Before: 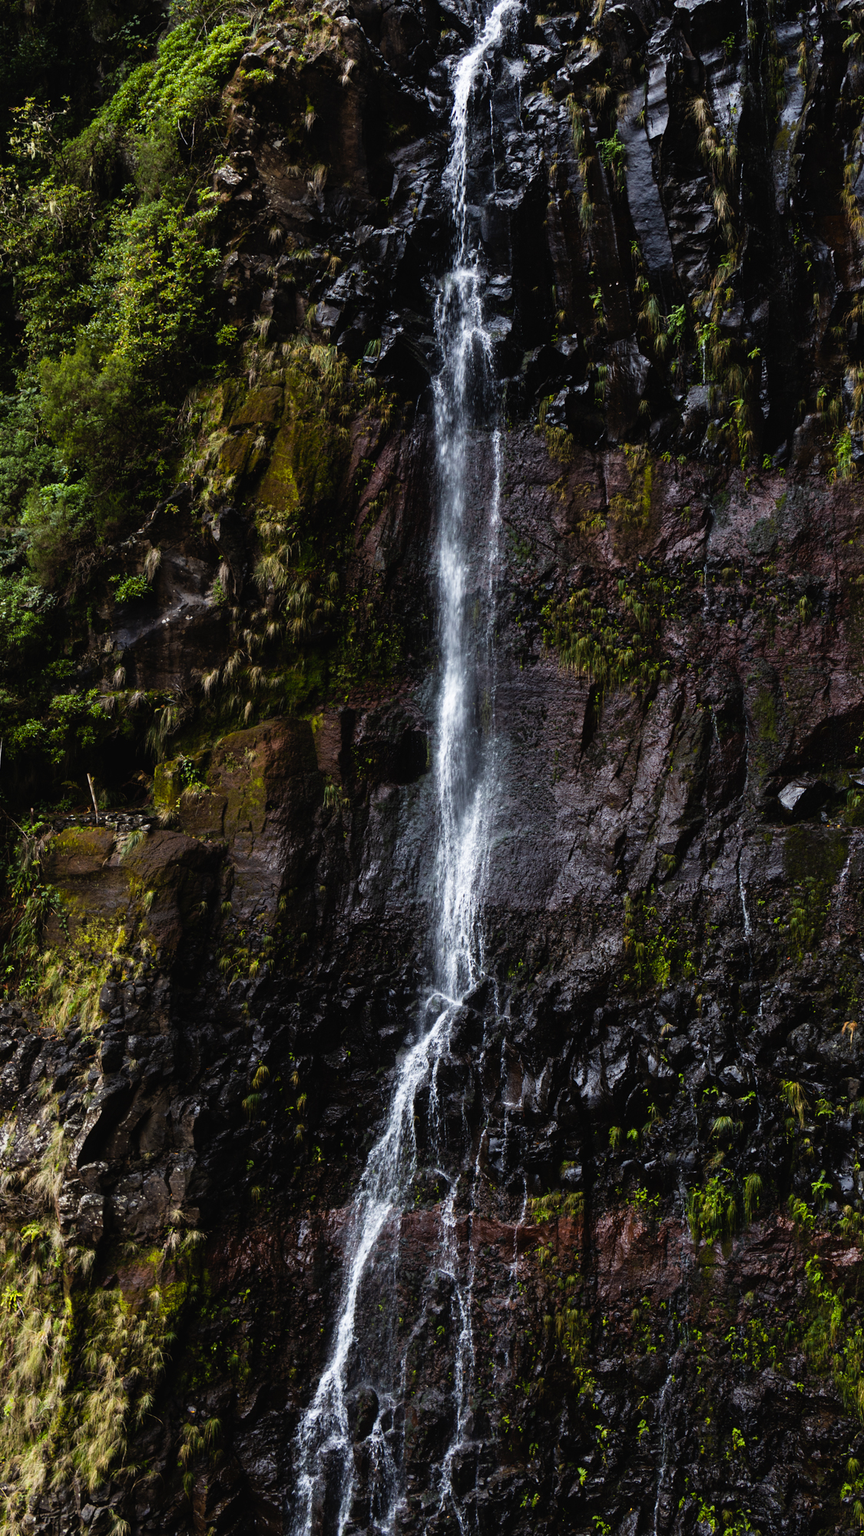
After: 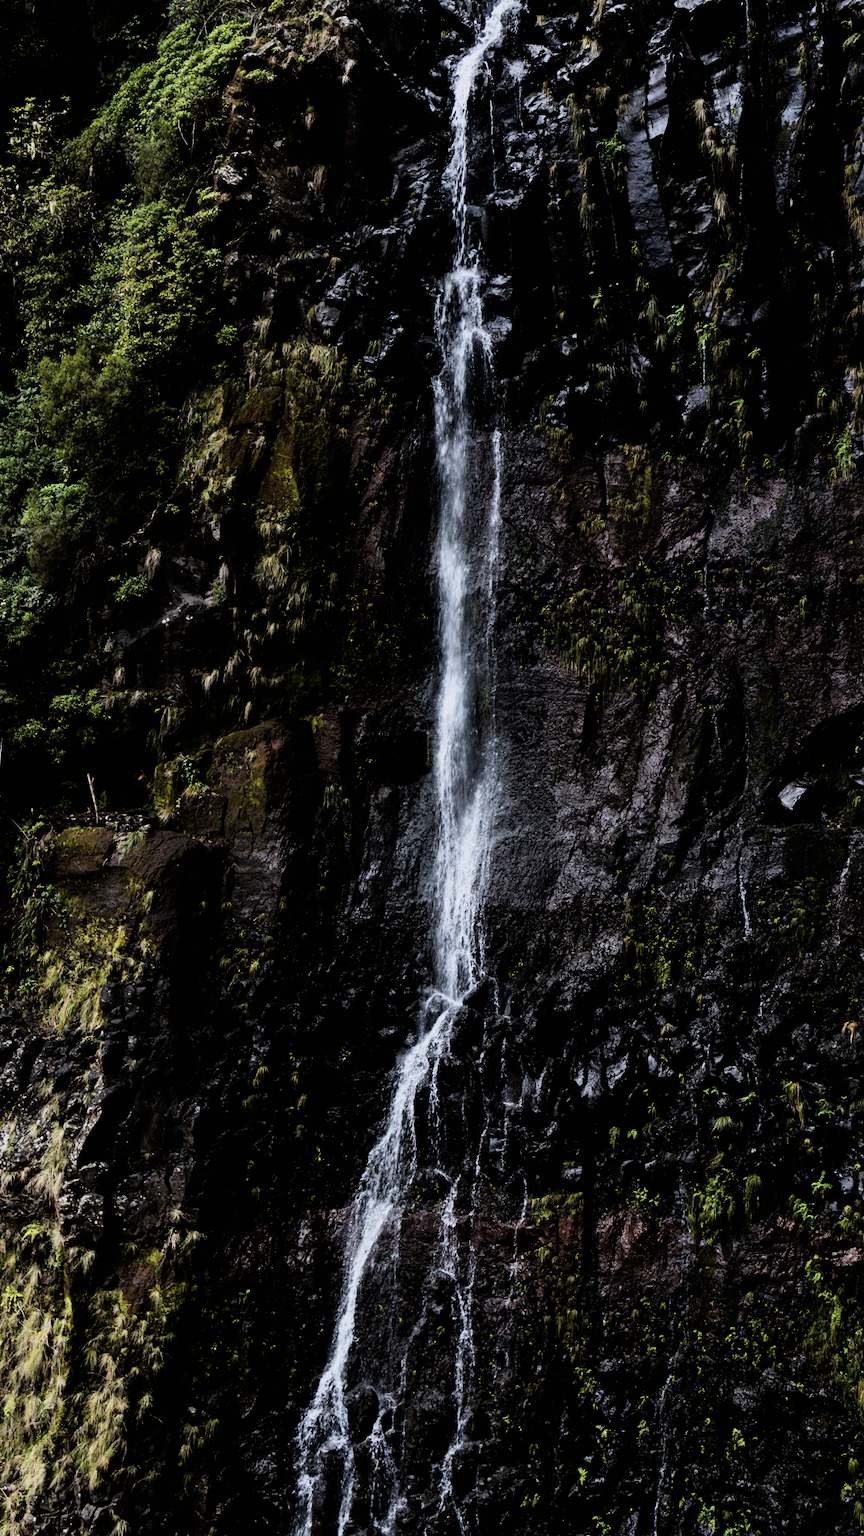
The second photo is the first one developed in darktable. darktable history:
contrast brightness saturation: saturation -0.17
white balance: red 0.983, blue 1.036
color calibration: illuminant same as pipeline (D50), adaptation none (bypass), gamut compression 1.72
filmic rgb: hardness 4.17, contrast 1.364, color science v6 (2022)
